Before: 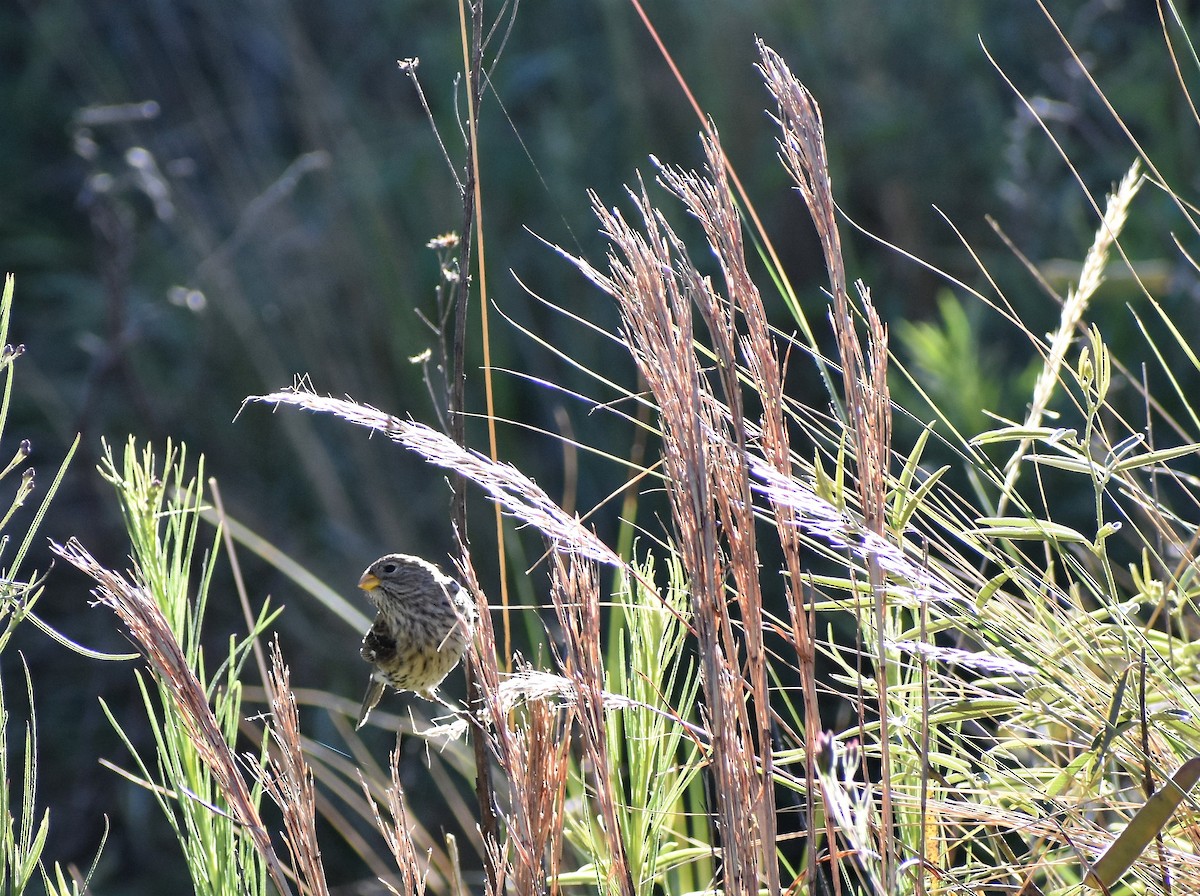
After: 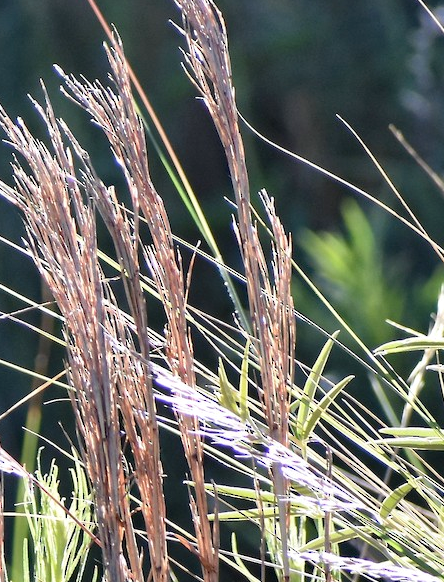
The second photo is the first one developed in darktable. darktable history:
crop and rotate: left 49.699%, top 10.148%, right 13.221%, bottom 24.874%
exposure: compensate exposure bias true, compensate highlight preservation false
haze removal: compatibility mode true, adaptive false
tone equalizer: on, module defaults
contrast brightness saturation: saturation -0.023
